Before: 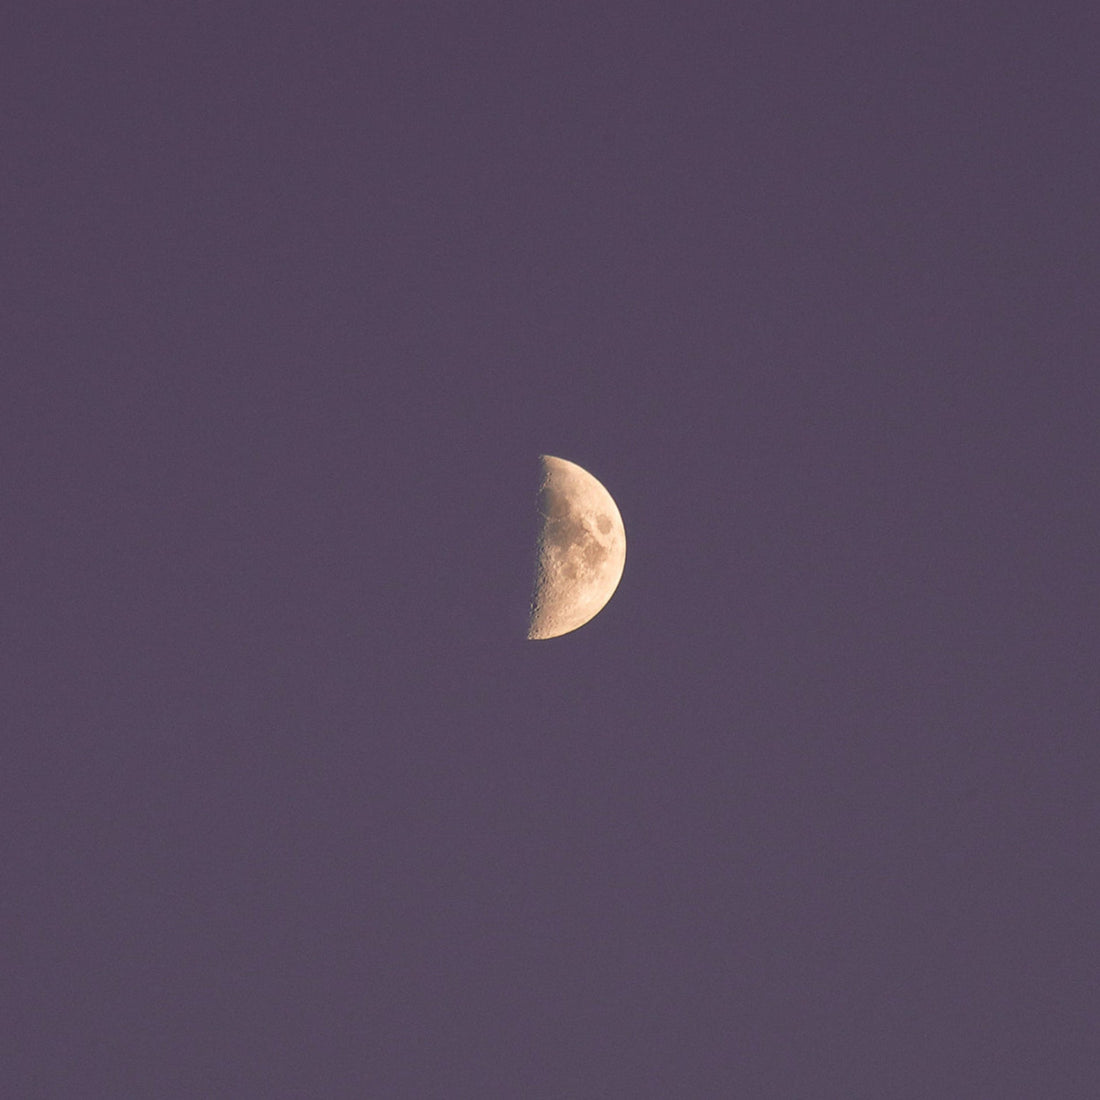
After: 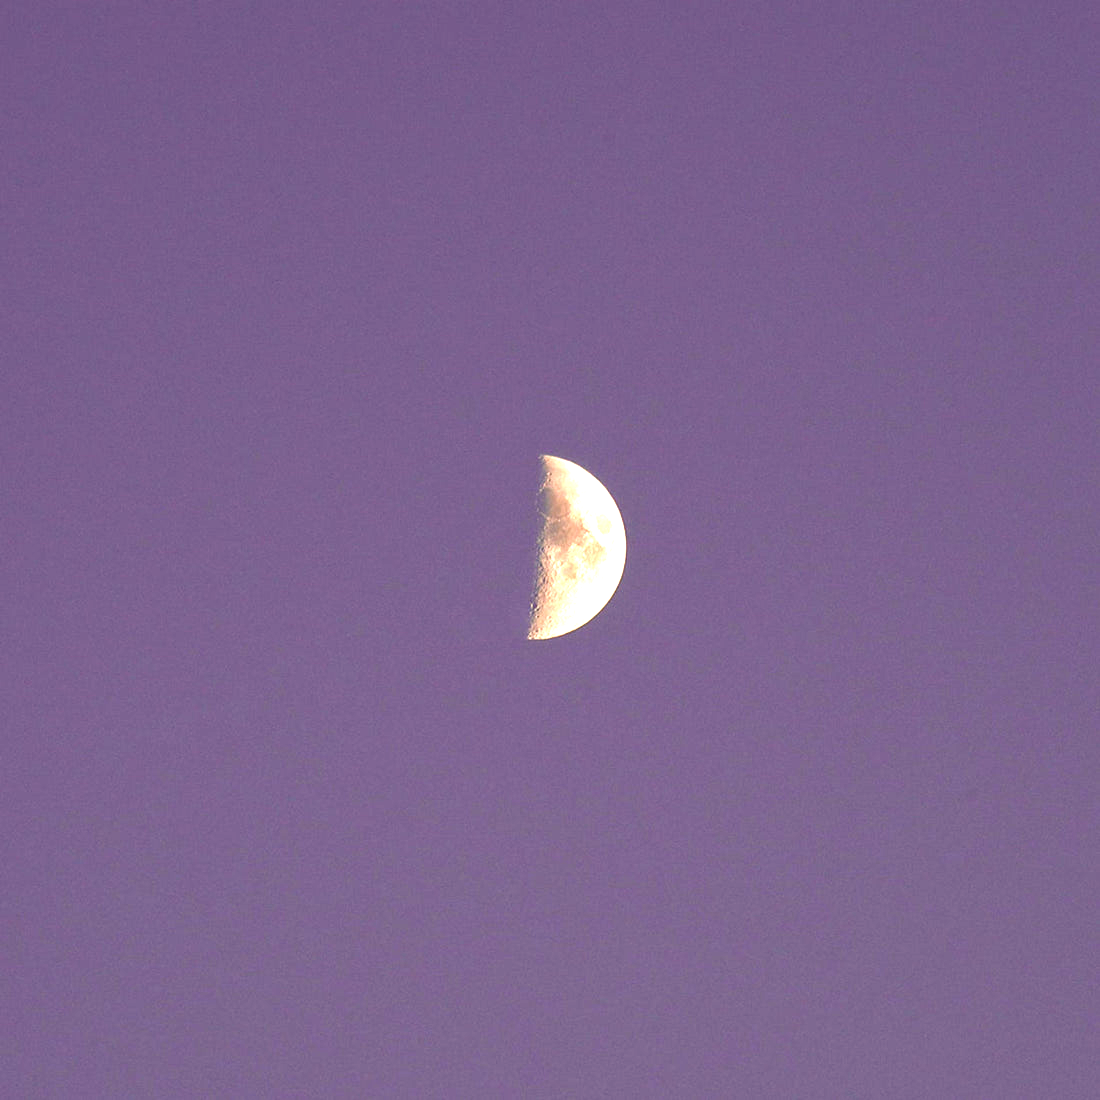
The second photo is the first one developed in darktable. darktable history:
exposure: black level correction 0, exposure 1 EV, compensate exposure bias true, compensate highlight preservation false
color balance rgb: shadows lift › chroma 4.21%, shadows lift › hue 252.22°, highlights gain › chroma 1.36%, highlights gain › hue 50.24°, perceptual saturation grading › mid-tones 6.33%, perceptual saturation grading › shadows 72.44%, perceptual brilliance grading › highlights 11.59%, contrast 5.05%
